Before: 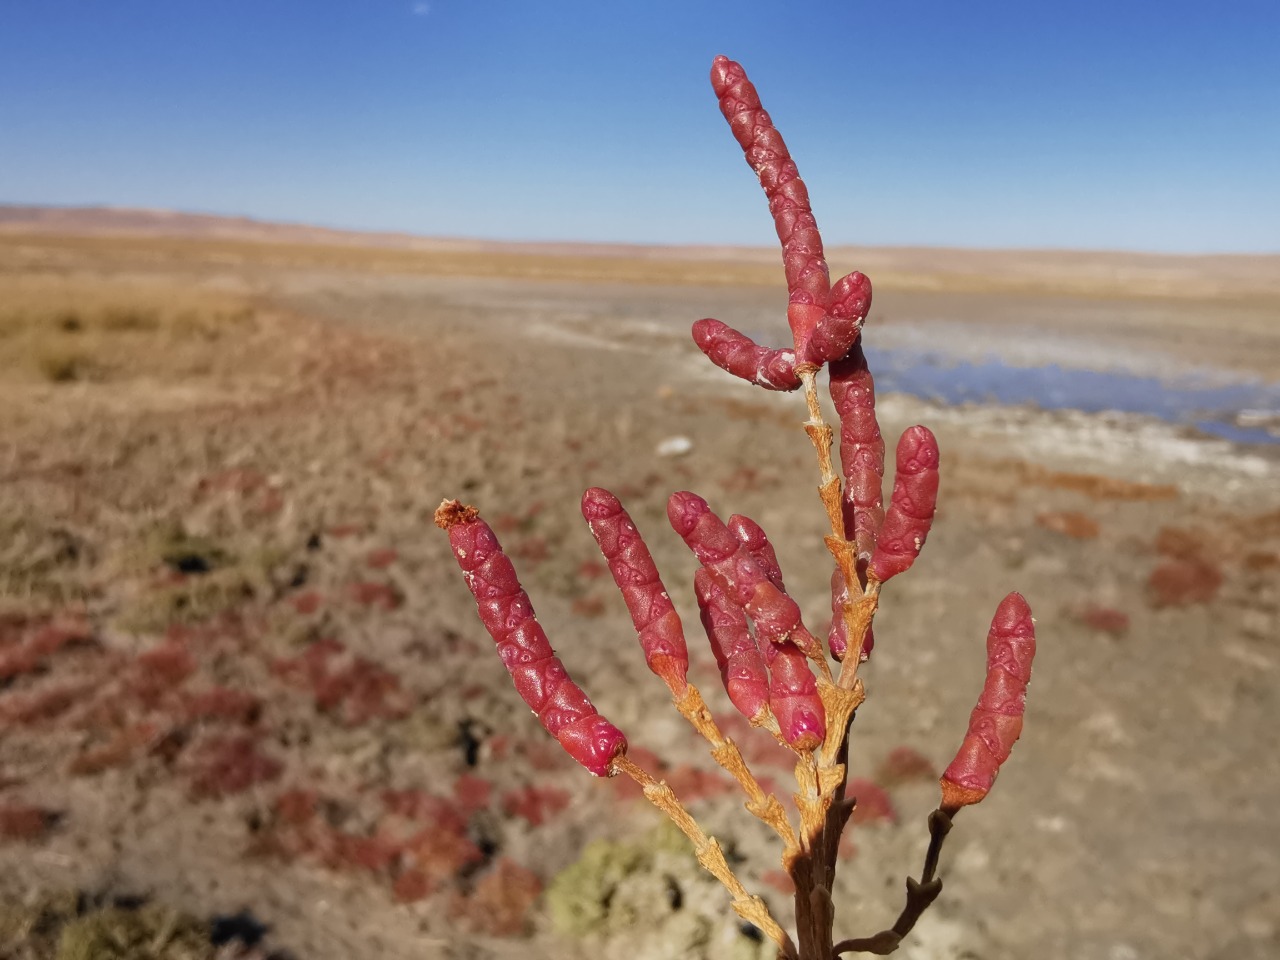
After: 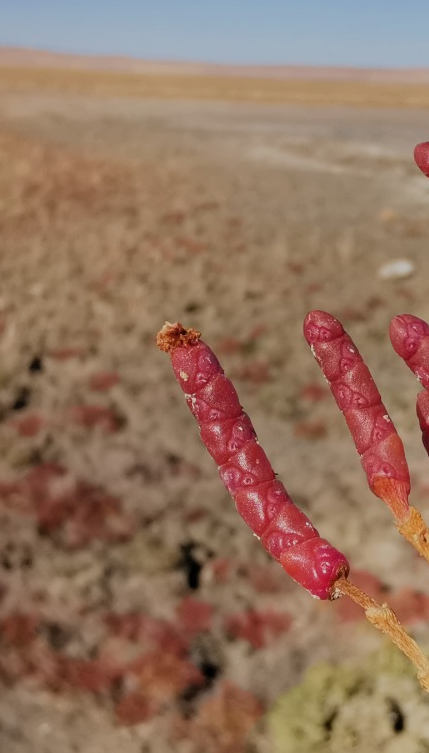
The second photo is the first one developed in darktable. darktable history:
crop and rotate: left 21.77%, top 18.528%, right 44.676%, bottom 2.997%
filmic rgb: black relative exposure -7.15 EV, white relative exposure 5.36 EV, hardness 3.02, color science v6 (2022)
